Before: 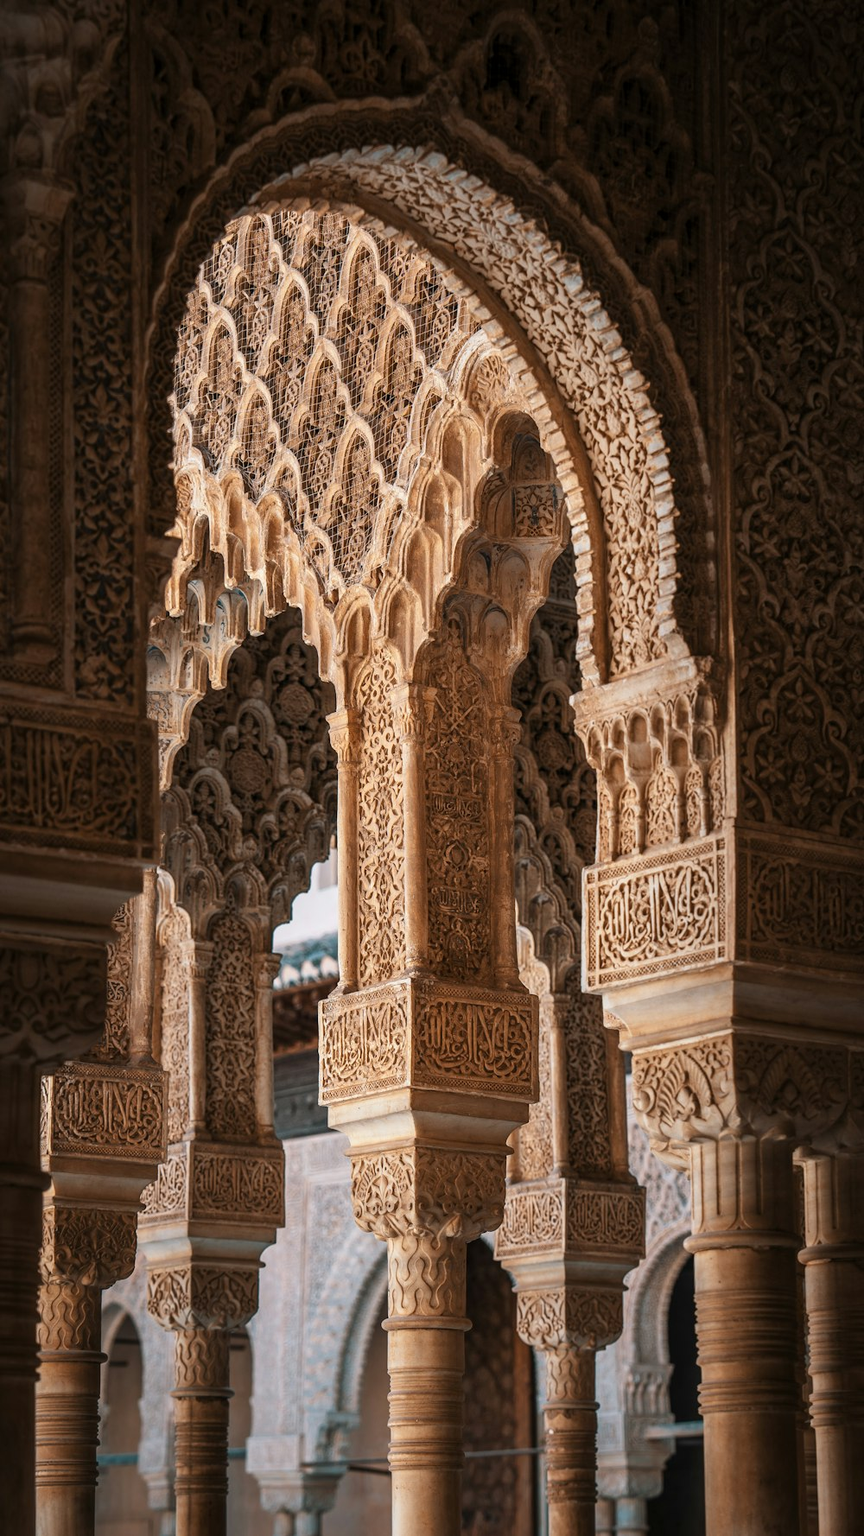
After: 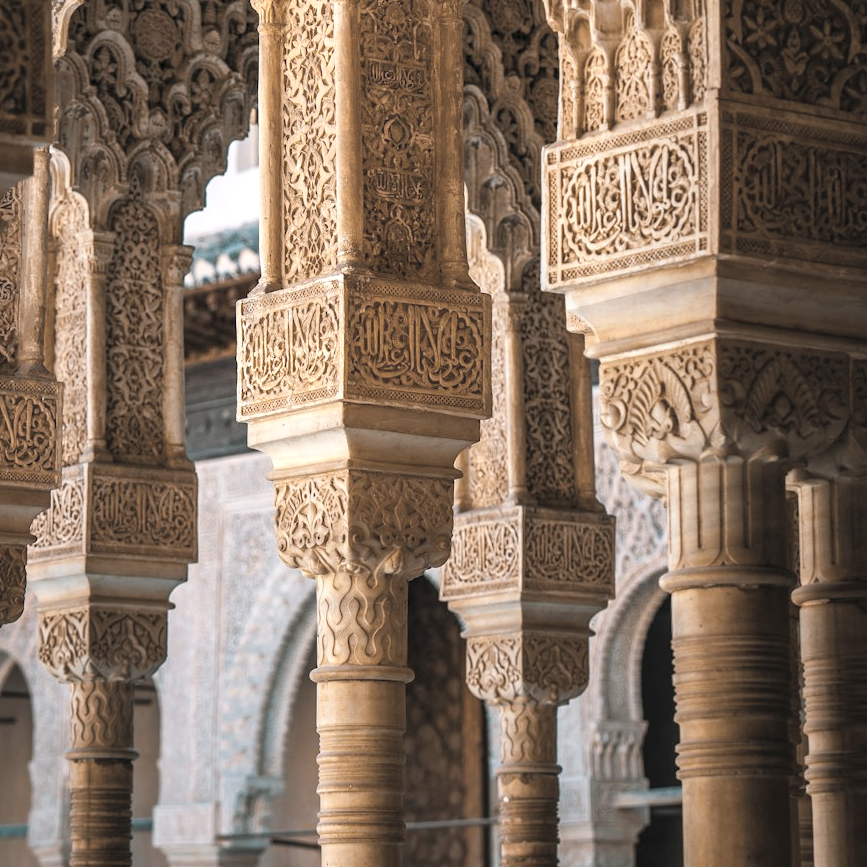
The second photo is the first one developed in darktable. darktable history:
color balance rgb: linear chroma grading › shadows 10.19%, linear chroma grading › highlights 9.212%, linear chroma grading › global chroma 15.49%, linear chroma grading › mid-tones 14.836%, perceptual saturation grading › global saturation 19.624%, perceptual brilliance grading › highlights 9.304%, perceptual brilliance grading › shadows -4.675%
contrast brightness saturation: brightness 0.183, saturation -0.484
crop and rotate: left 13.261%, top 48.279%, bottom 2.922%
